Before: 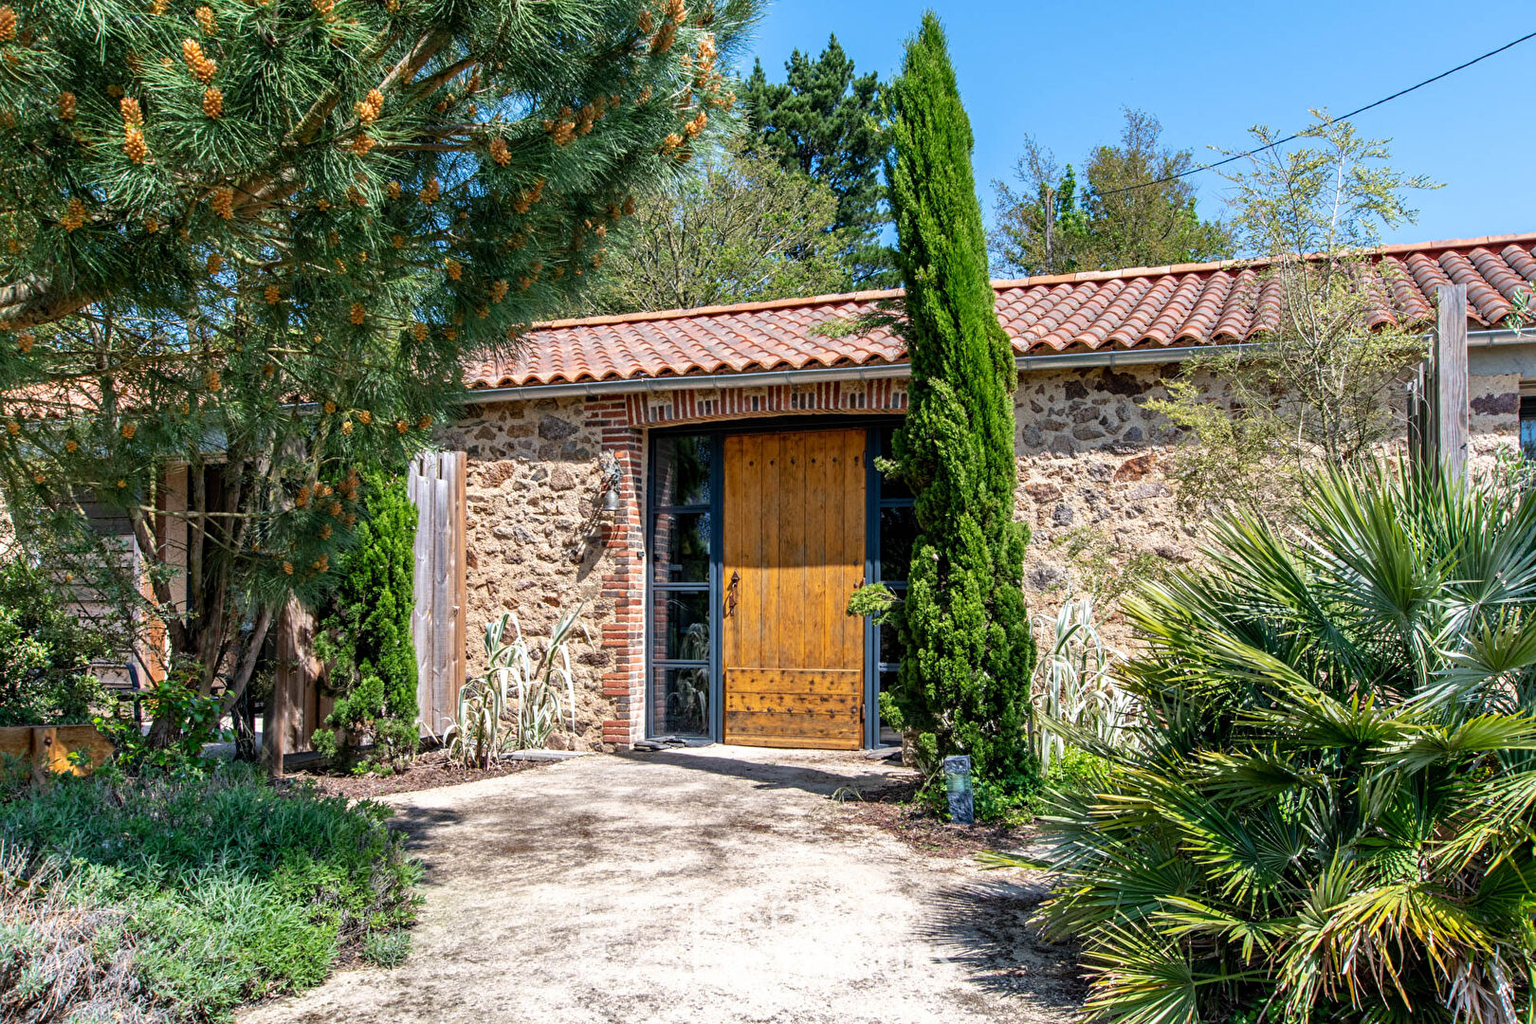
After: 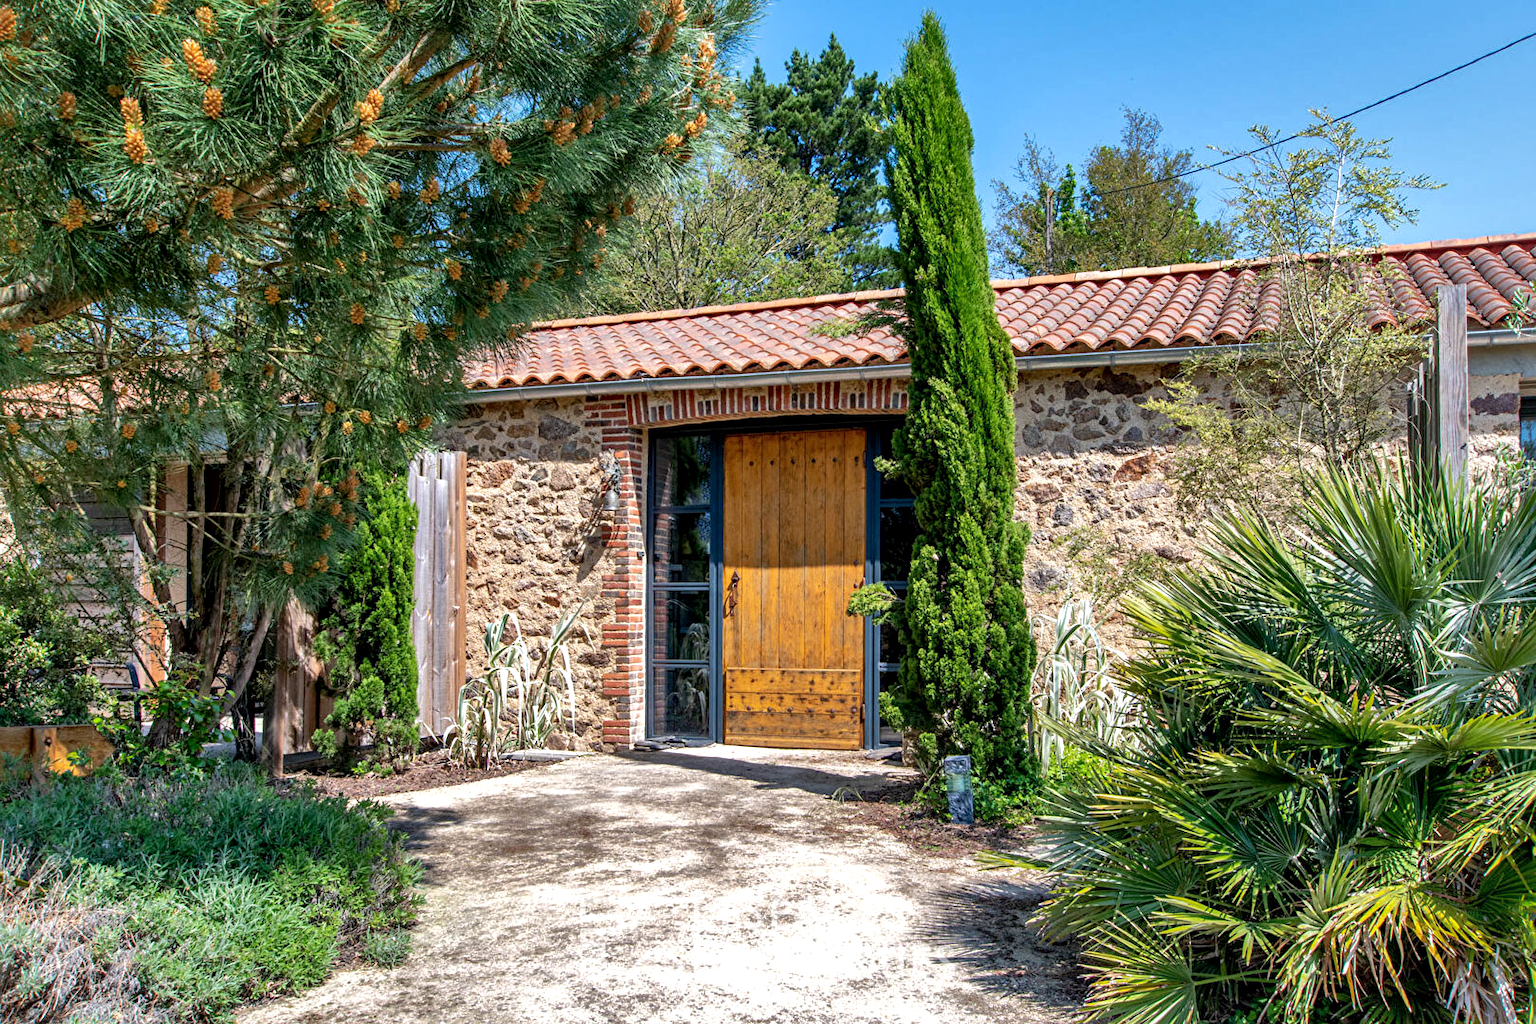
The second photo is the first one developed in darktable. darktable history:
shadows and highlights: on, module defaults
local contrast: mode bilateral grid, contrast 20, coarseness 100, detail 150%, midtone range 0.2
exposure: exposure 0.078 EV, compensate highlight preservation false
